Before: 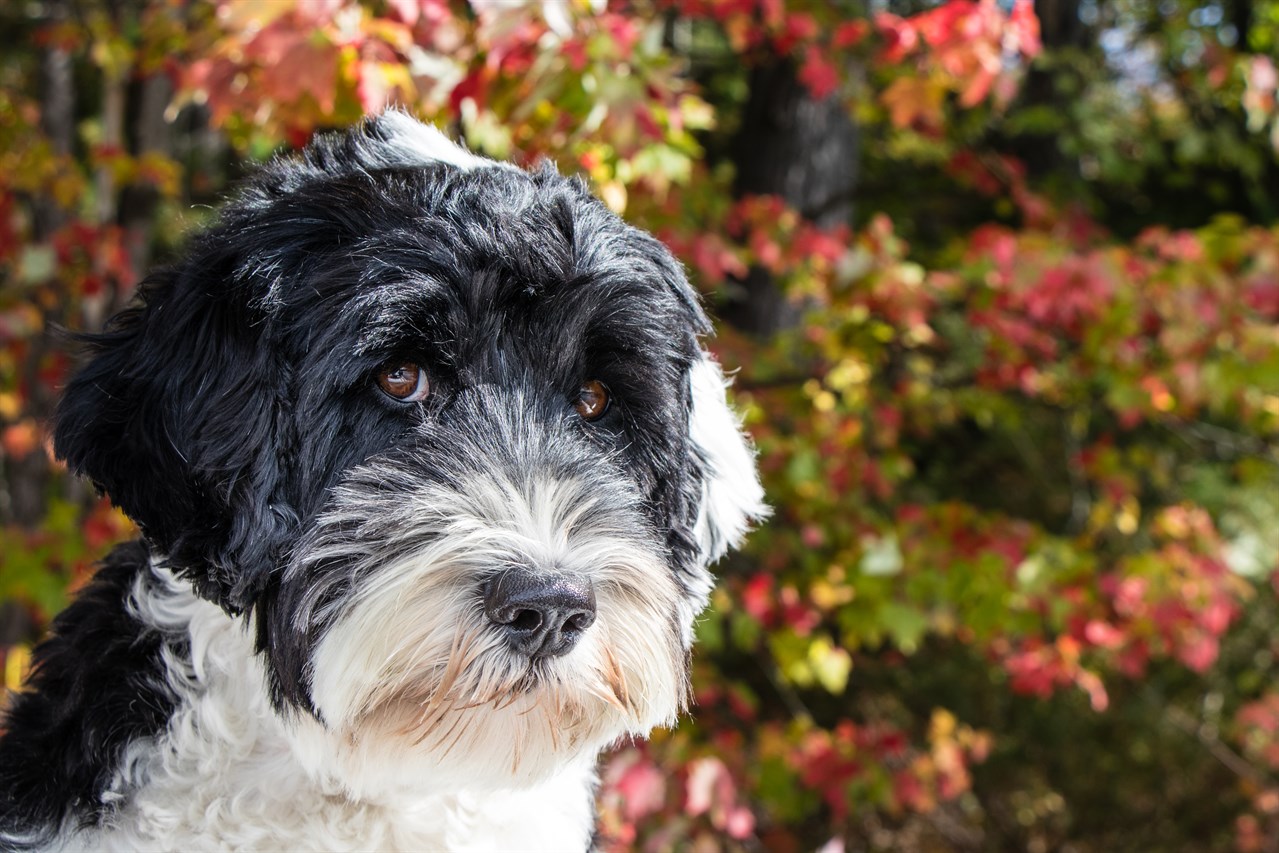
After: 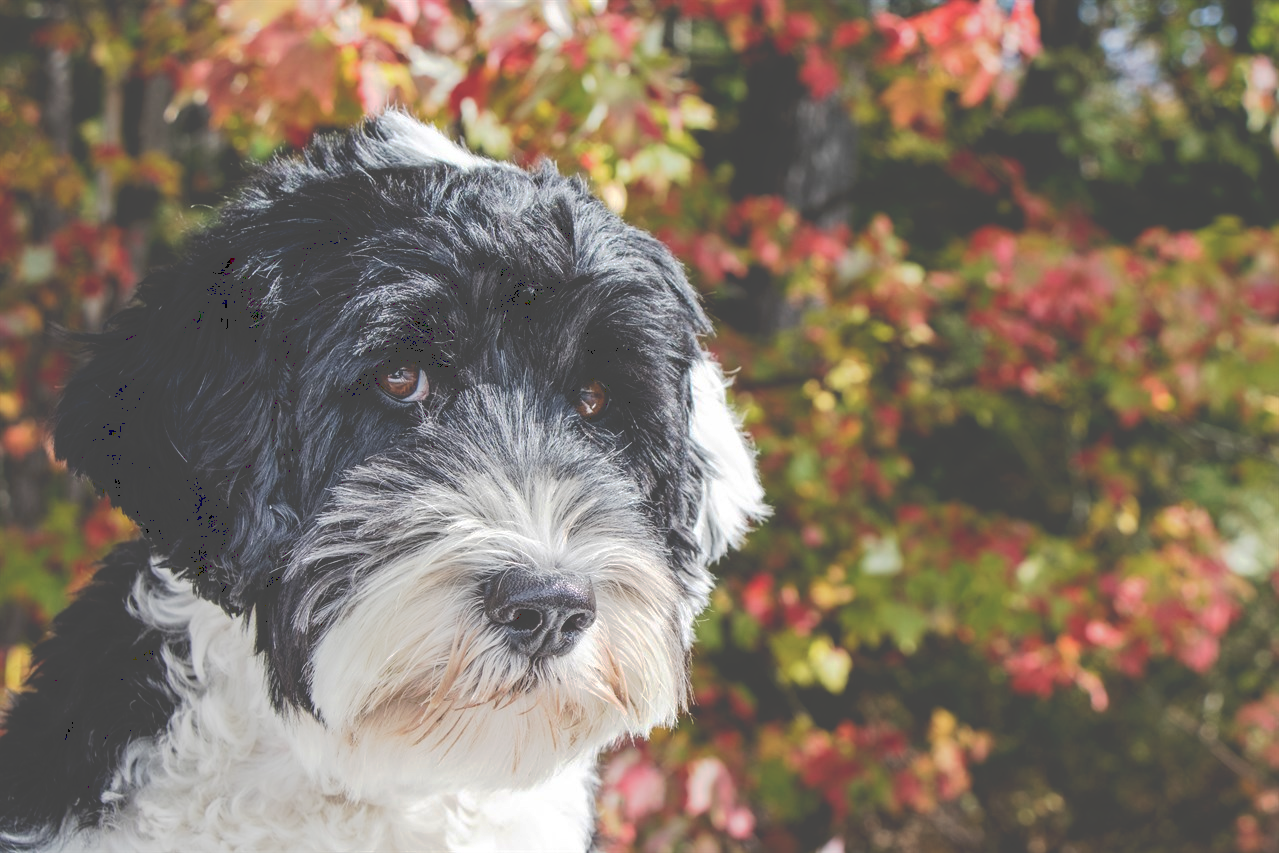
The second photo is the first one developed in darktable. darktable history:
tone curve: curves: ch0 [(0, 0) (0.003, 0.277) (0.011, 0.277) (0.025, 0.279) (0.044, 0.282) (0.069, 0.286) (0.1, 0.289) (0.136, 0.294) (0.177, 0.318) (0.224, 0.345) (0.277, 0.379) (0.335, 0.425) (0.399, 0.481) (0.468, 0.542) (0.543, 0.594) (0.623, 0.662) (0.709, 0.731) (0.801, 0.792) (0.898, 0.851) (1, 1)], preserve colors none
